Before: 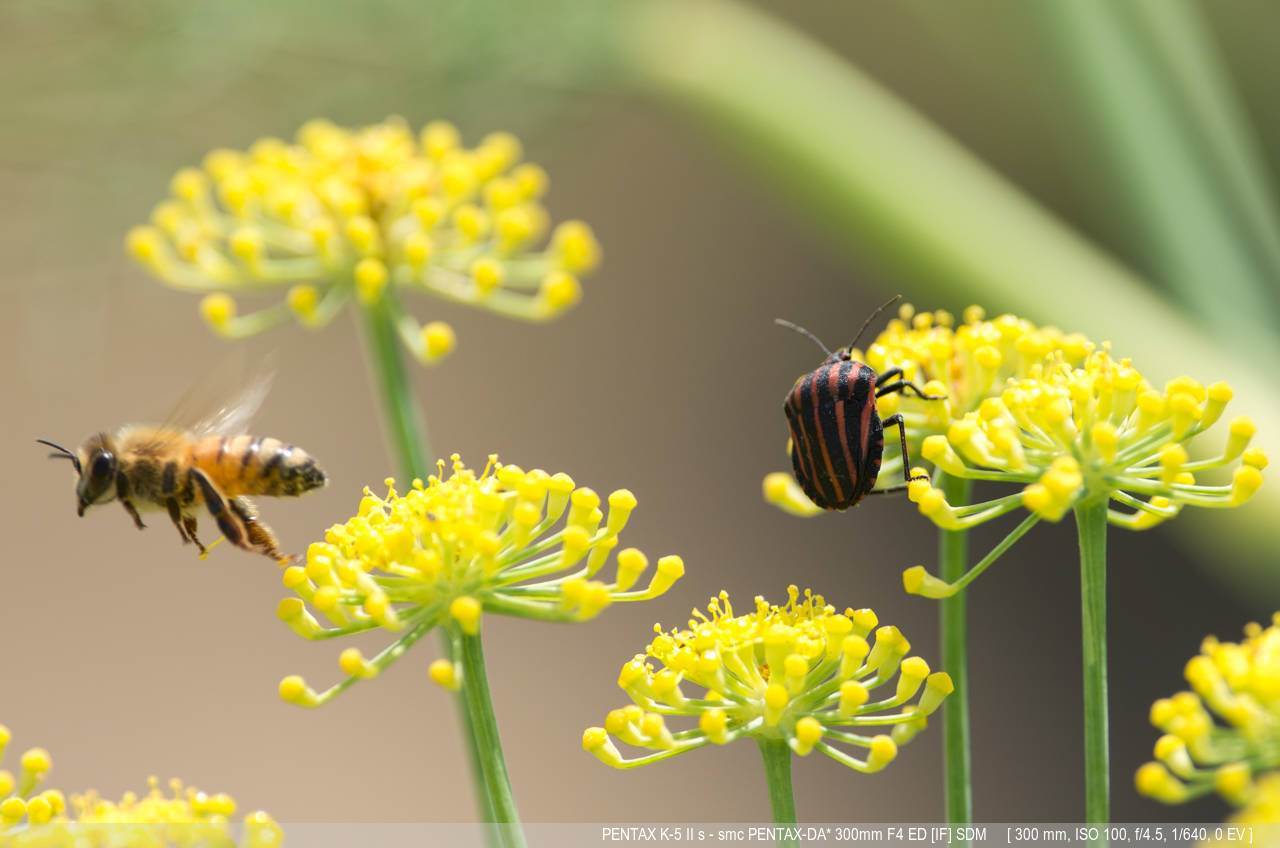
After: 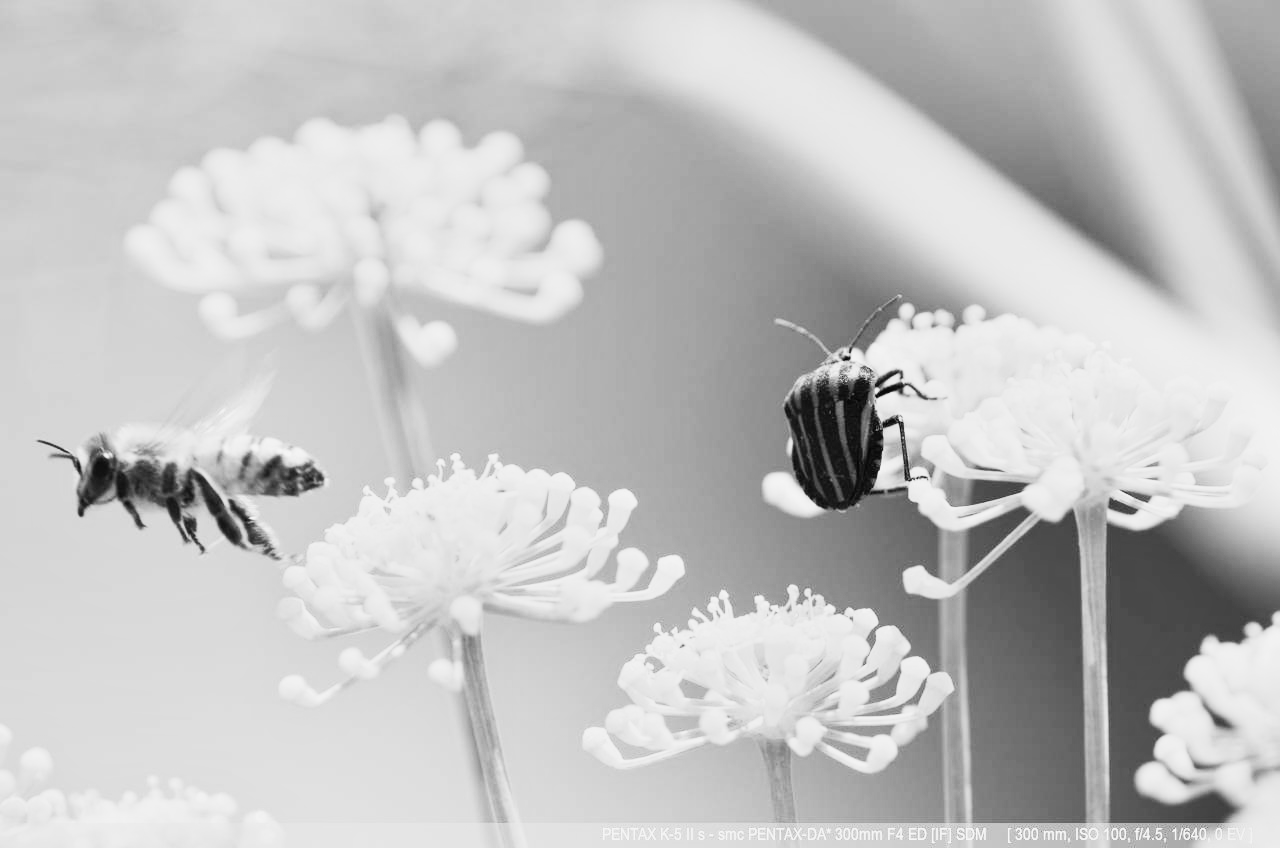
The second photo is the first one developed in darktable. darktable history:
white balance: red 1.009, blue 1.027
shadows and highlights: shadows -88.03, highlights -35.45, shadows color adjustment 99.15%, highlights color adjustment 0%, soften with gaussian
color balance rgb: contrast -30%
monochrome: on, module defaults
rgb curve: curves: ch0 [(0, 0) (0.21, 0.15) (0.24, 0.21) (0.5, 0.75) (0.75, 0.96) (0.89, 0.99) (1, 1)]; ch1 [(0, 0.02) (0.21, 0.13) (0.25, 0.2) (0.5, 0.67) (0.75, 0.9) (0.89, 0.97) (1, 1)]; ch2 [(0, 0.02) (0.21, 0.13) (0.25, 0.2) (0.5, 0.67) (0.75, 0.9) (0.89, 0.97) (1, 1)], compensate middle gray true
